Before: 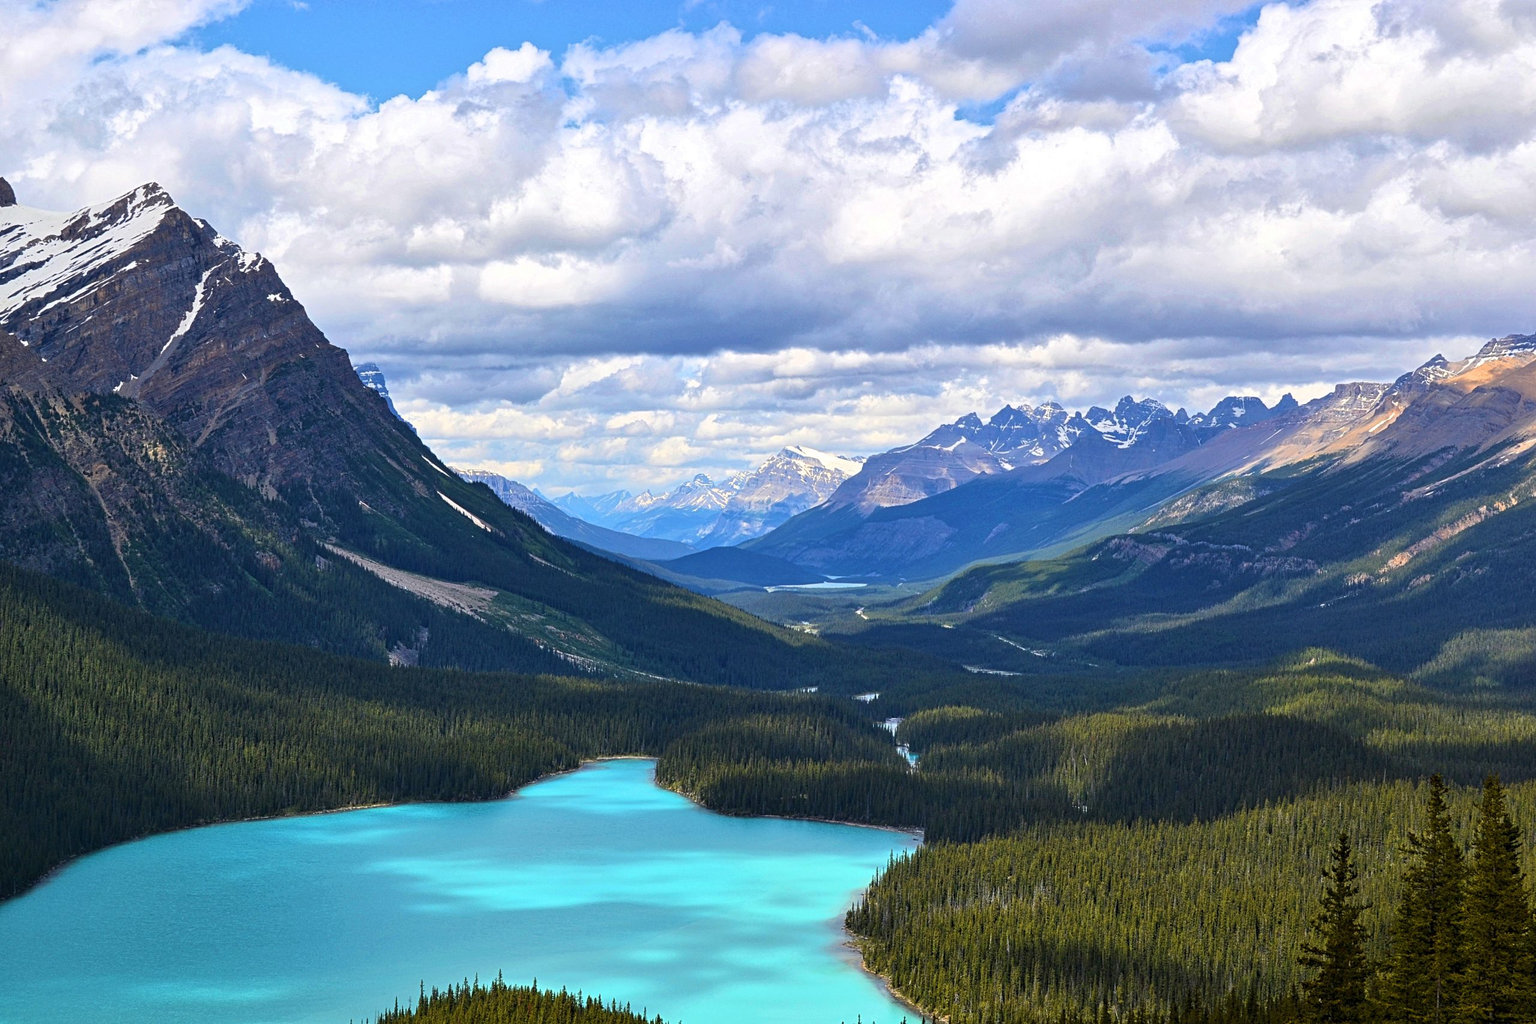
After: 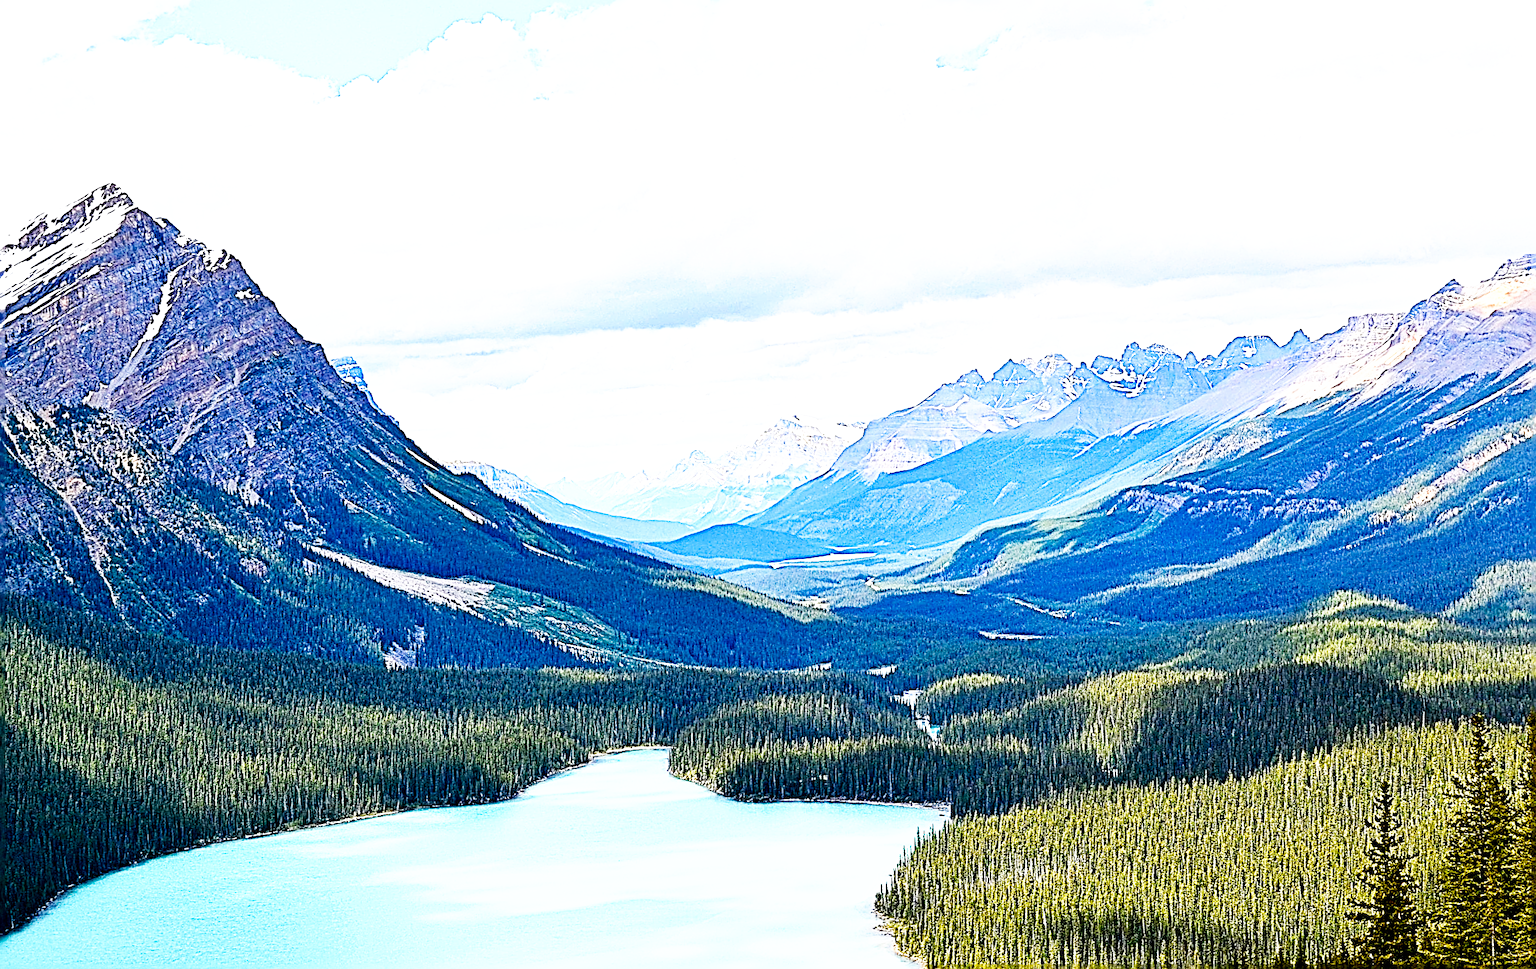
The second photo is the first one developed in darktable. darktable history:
base curve: curves: ch0 [(0, 0) (0.007, 0.004) (0.027, 0.03) (0.046, 0.07) (0.207, 0.54) (0.442, 0.872) (0.673, 0.972) (1, 1)], preserve colors none
exposure: black level correction 0.008, exposure 0.979 EV, compensate highlight preservation false
rotate and perspective: rotation -3.52°, crop left 0.036, crop right 0.964, crop top 0.081, crop bottom 0.919
white balance: emerald 1
sharpen: radius 3.158, amount 1.731
